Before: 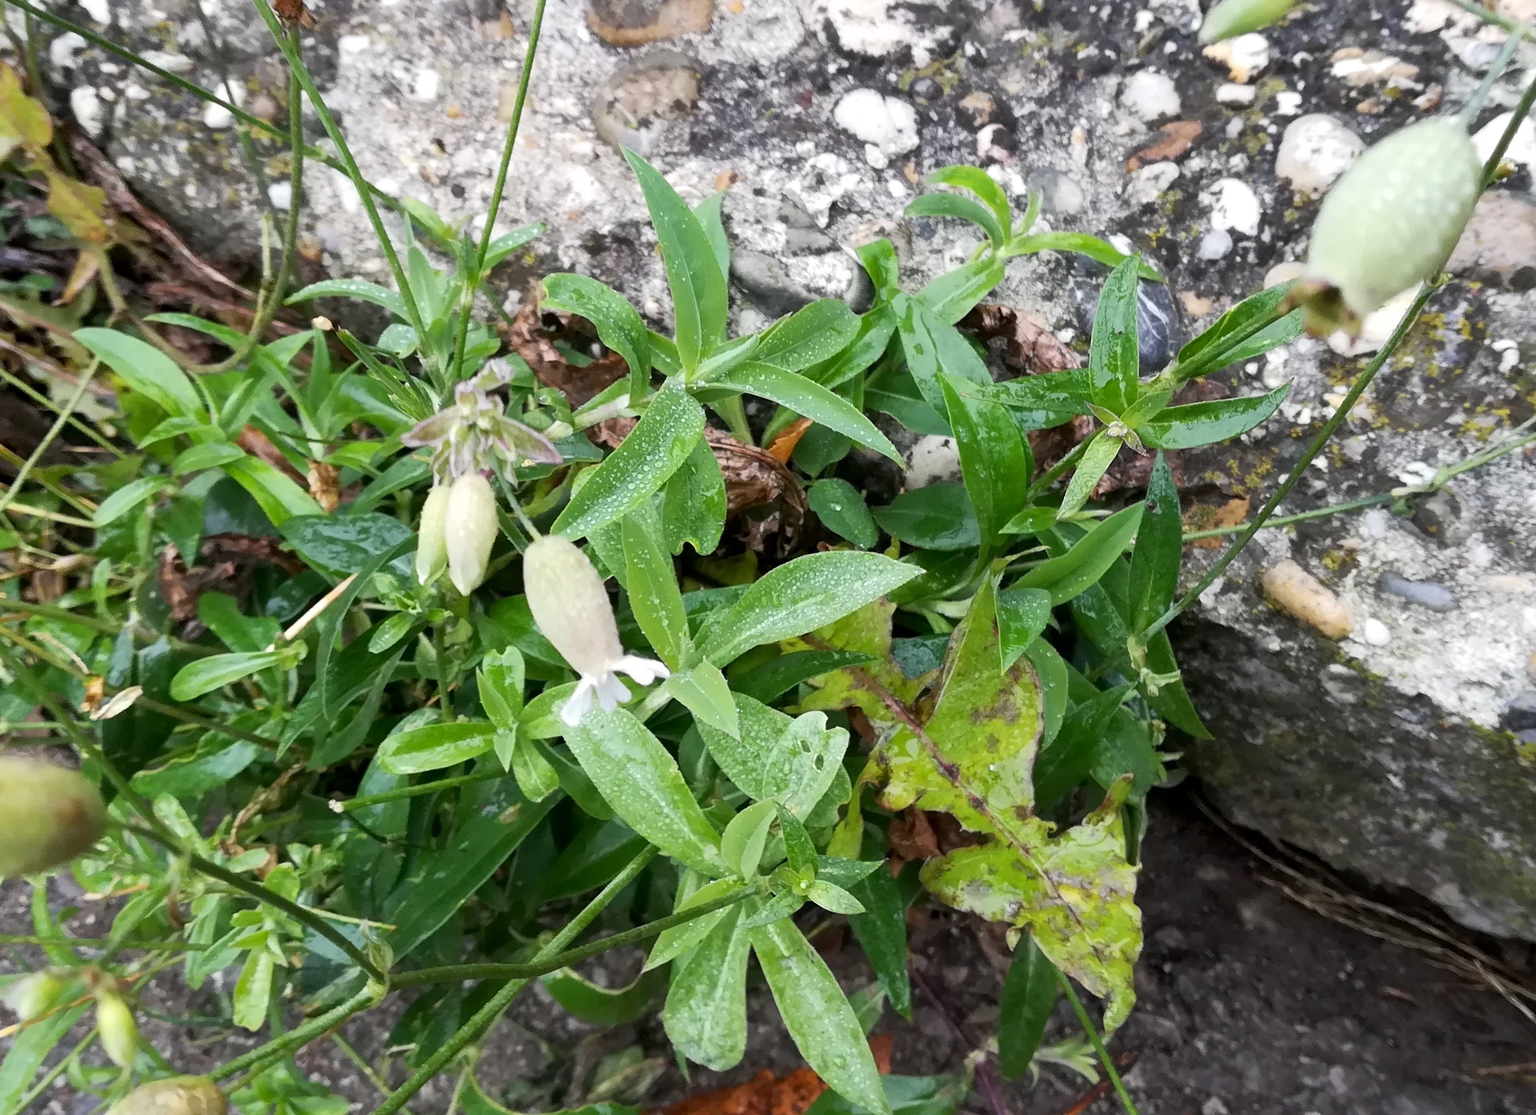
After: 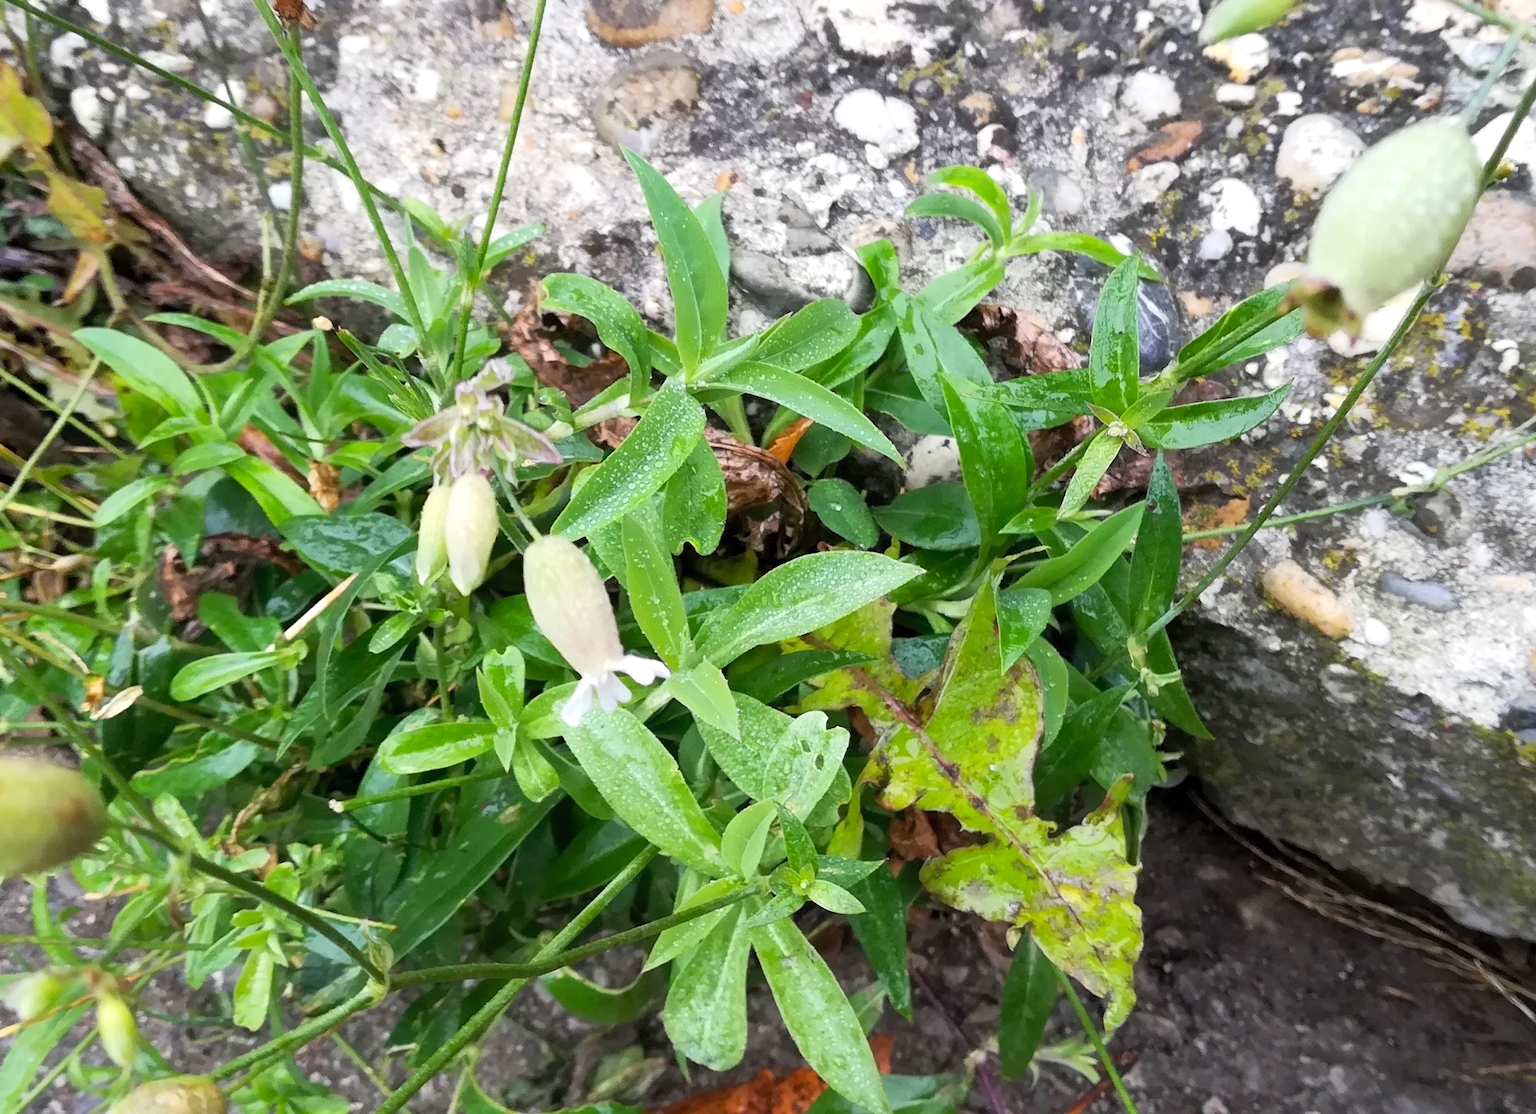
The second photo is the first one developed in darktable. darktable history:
exposure: exposure 0.074 EV, compensate highlight preservation false
contrast brightness saturation: contrast 0.073, brightness 0.085, saturation 0.18
